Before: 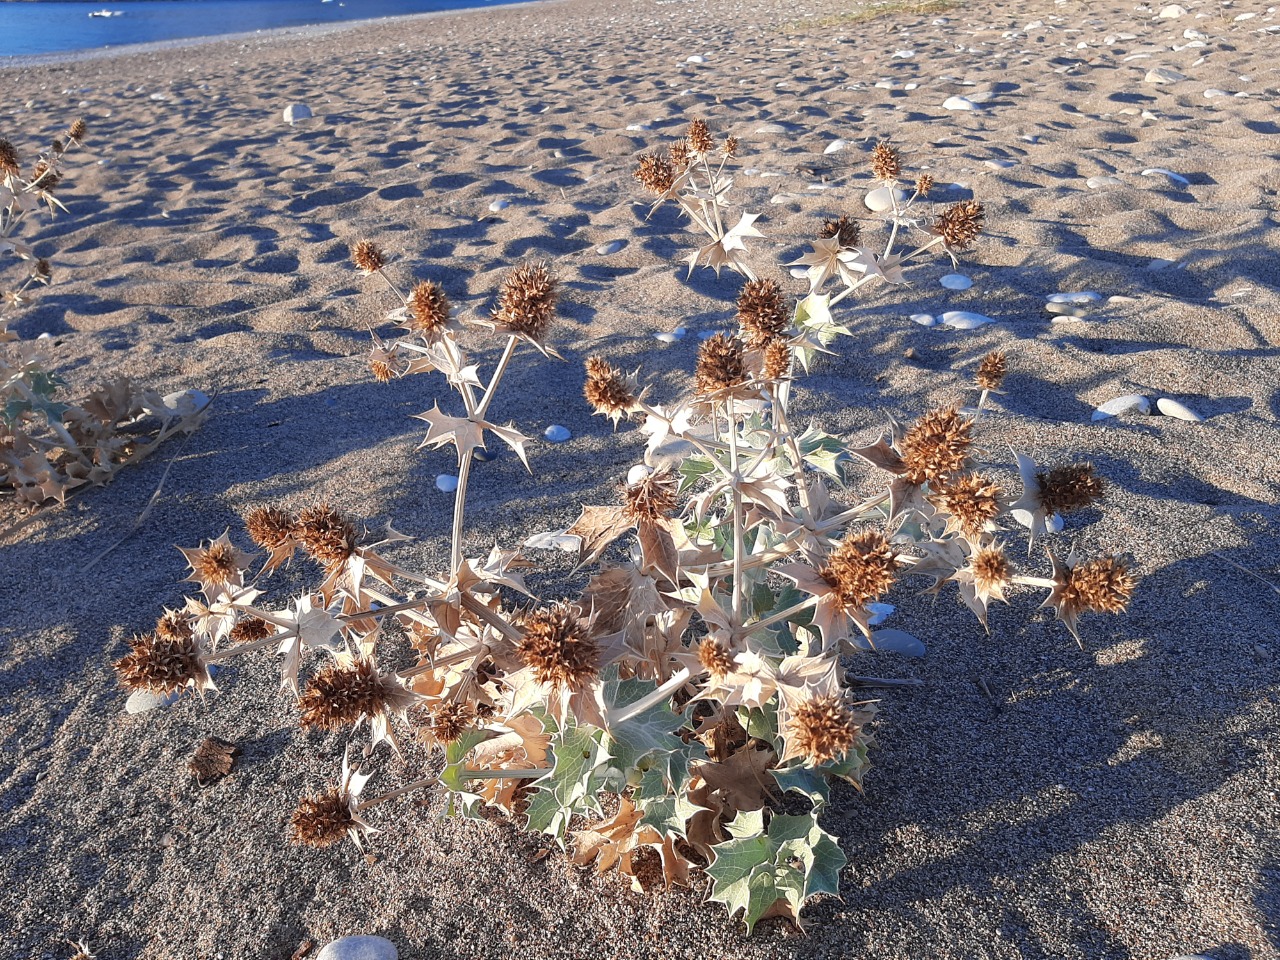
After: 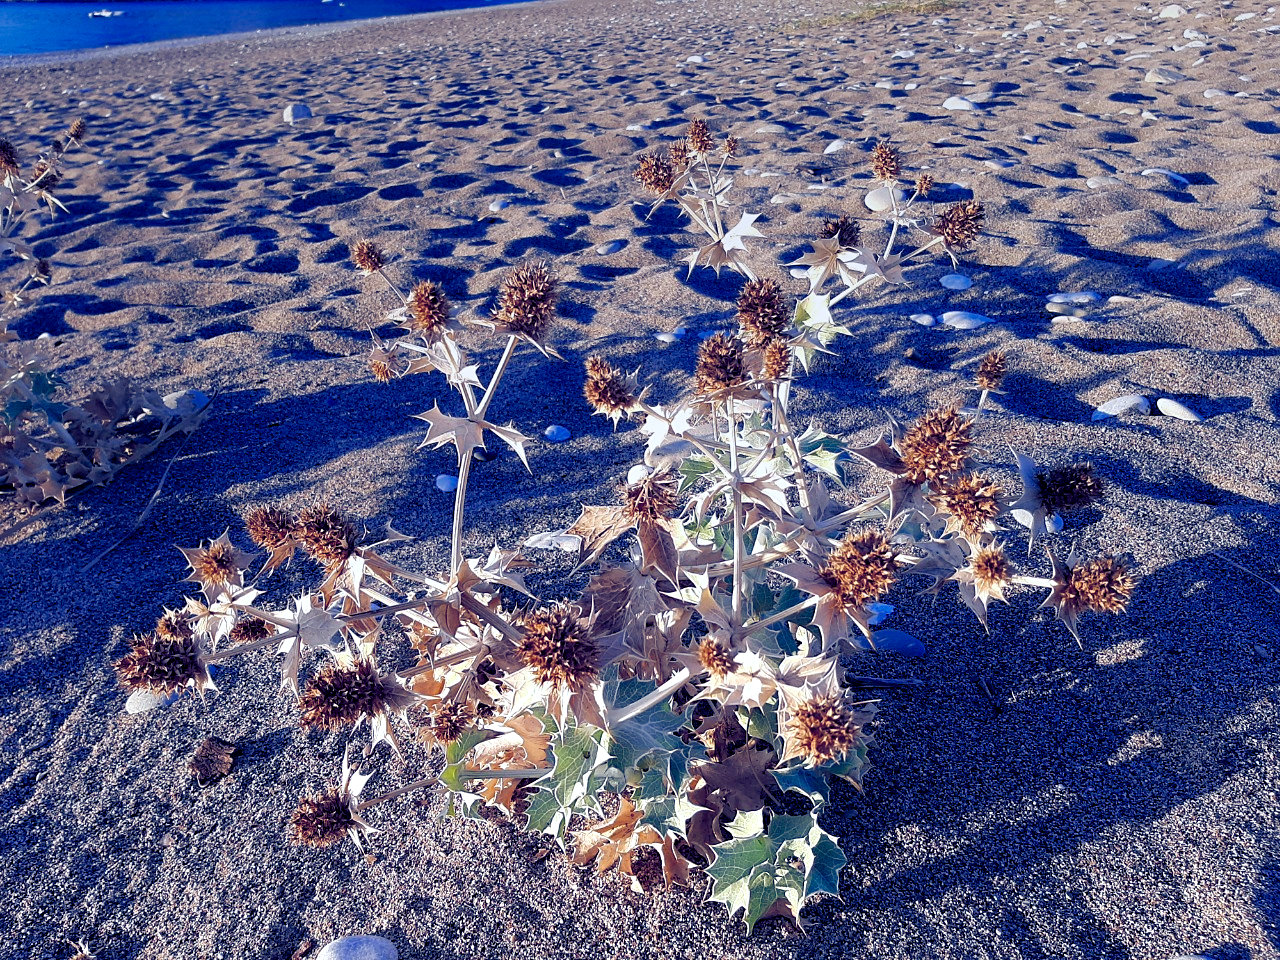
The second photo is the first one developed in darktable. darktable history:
graduated density: on, module defaults
sharpen: amount 0.2
color balance rgb: shadows lift › luminance -41.13%, shadows lift › chroma 14.13%, shadows lift › hue 260°, power › luminance -3.76%, power › chroma 0.56%, power › hue 40.37°, highlights gain › luminance 16.81%, highlights gain › chroma 2.94%, highlights gain › hue 260°, global offset › luminance -0.29%, global offset › chroma 0.31%, global offset › hue 260°, perceptual saturation grading › global saturation 20%, perceptual saturation grading › highlights -13.92%, perceptual saturation grading › shadows 50%
